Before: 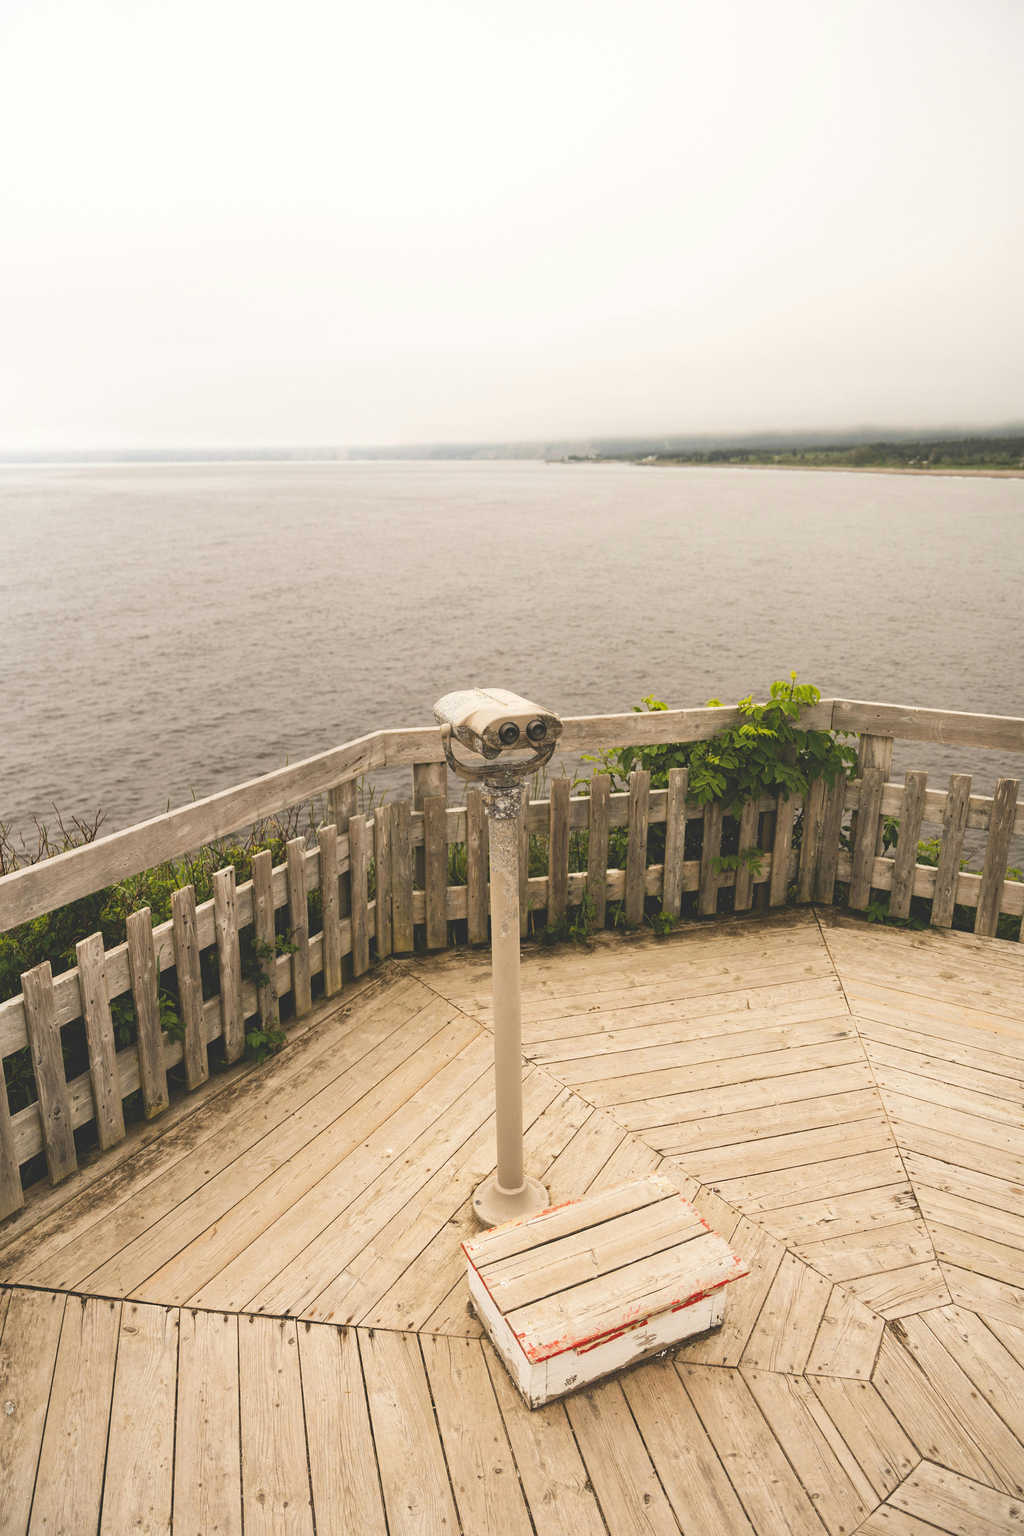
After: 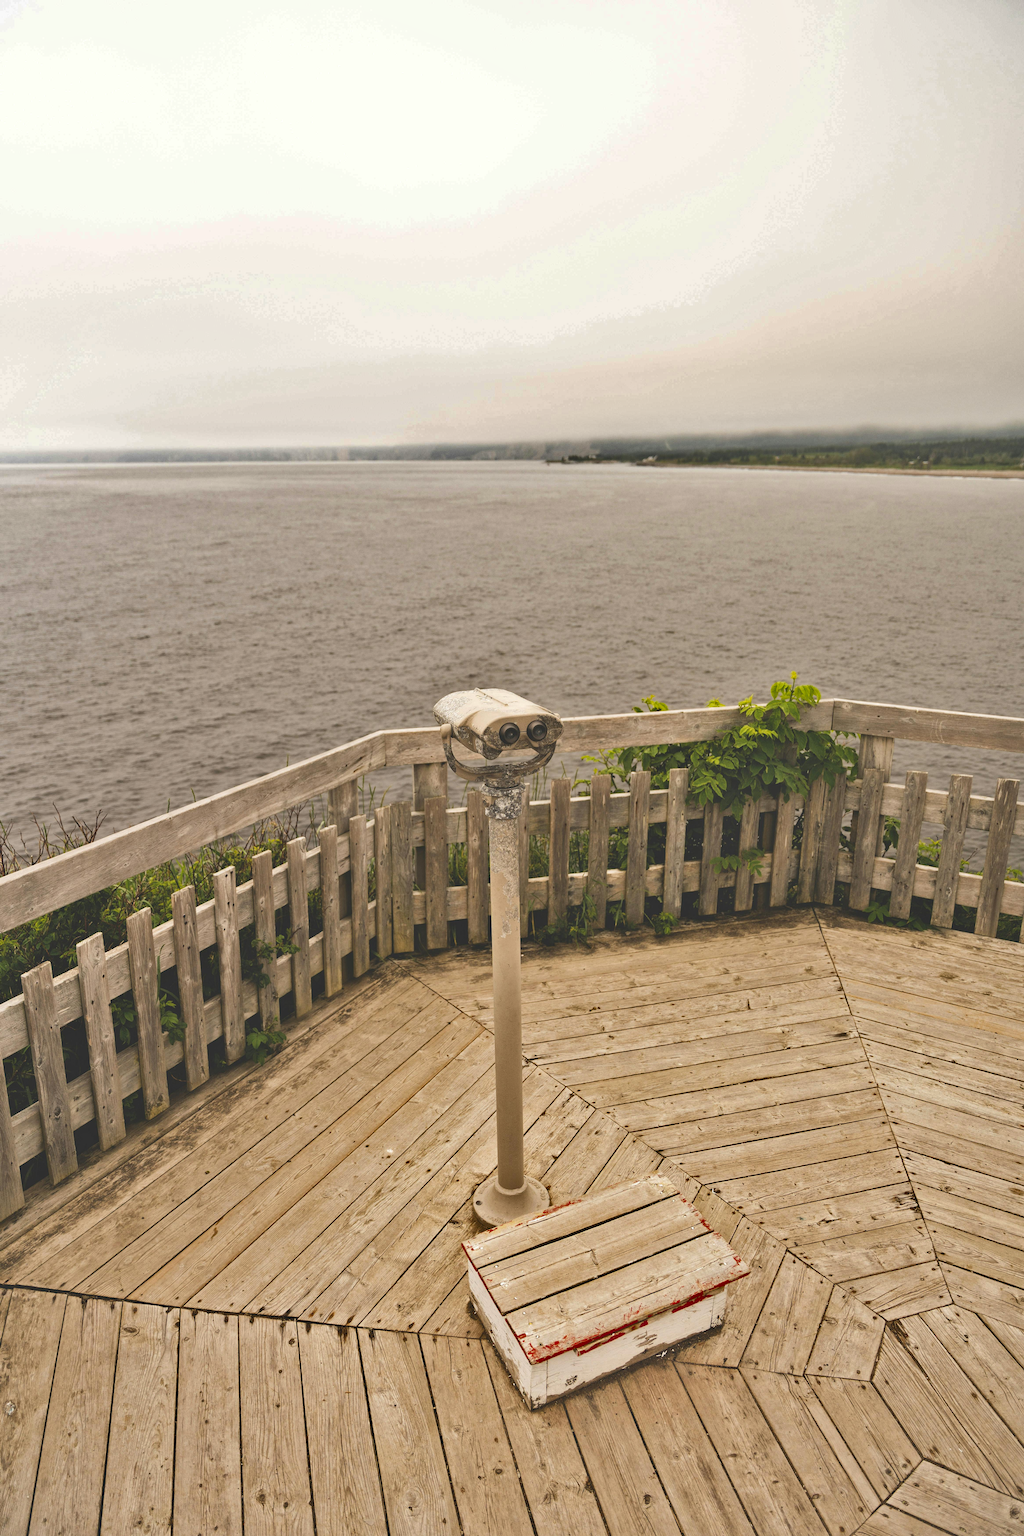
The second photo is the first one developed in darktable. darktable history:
shadows and highlights: white point adjustment 0.116, highlights -70.07, soften with gaussian
